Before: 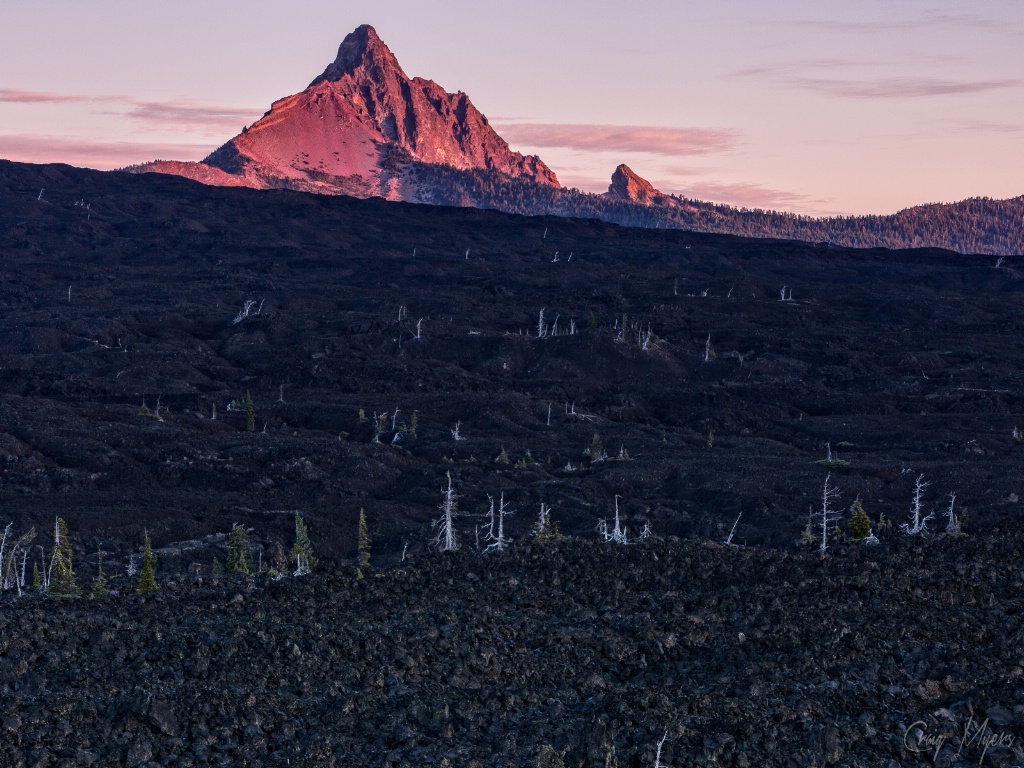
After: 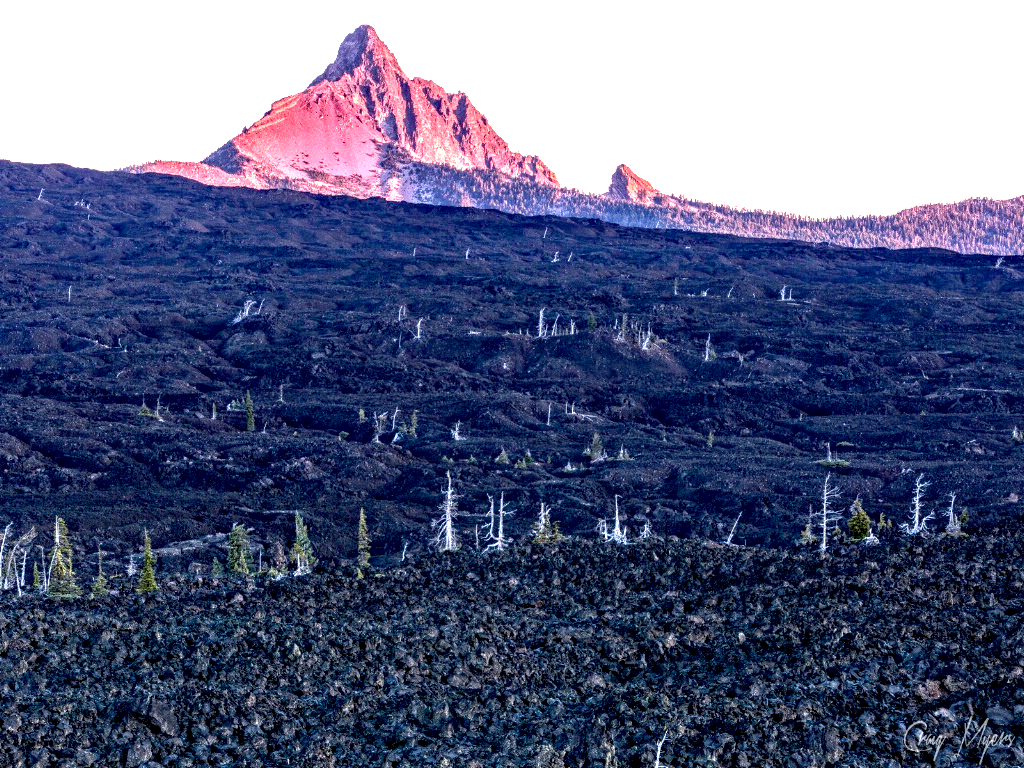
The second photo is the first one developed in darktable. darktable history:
exposure: black level correction 0.005, exposure 2.069 EV, compensate exposure bias true, compensate highlight preservation false
local contrast: on, module defaults
